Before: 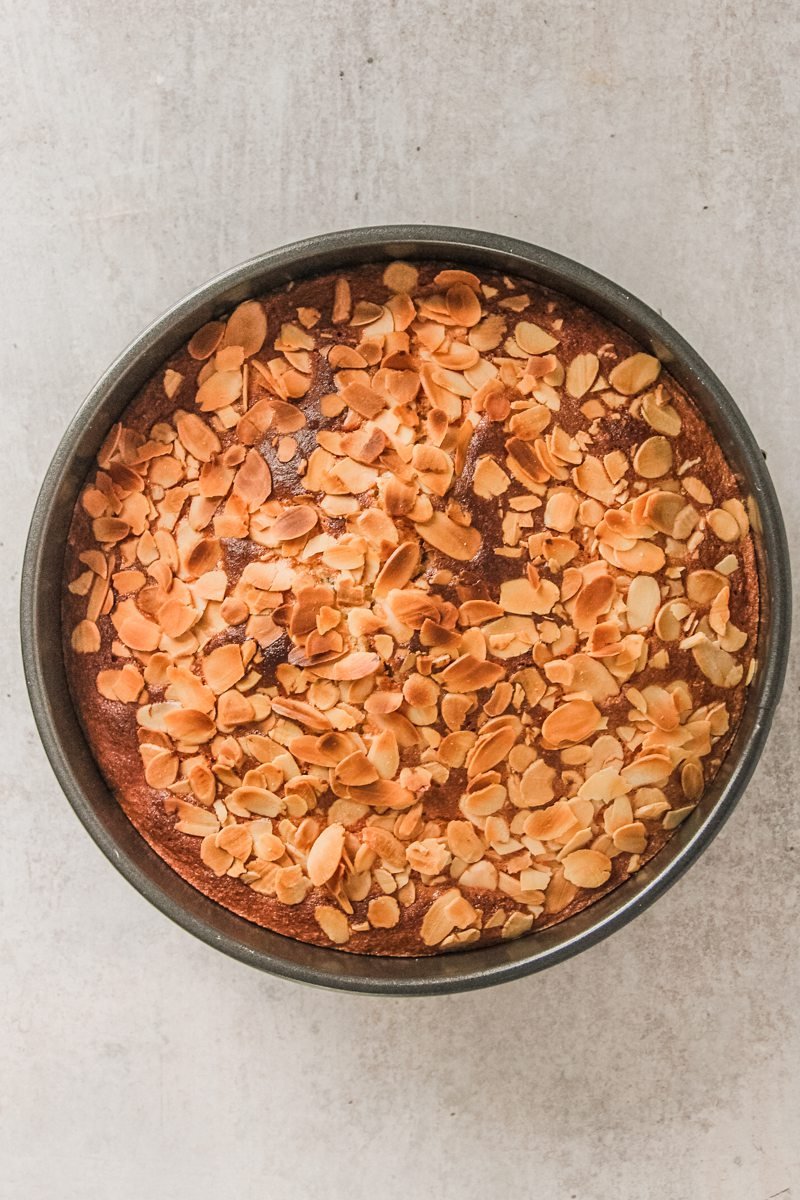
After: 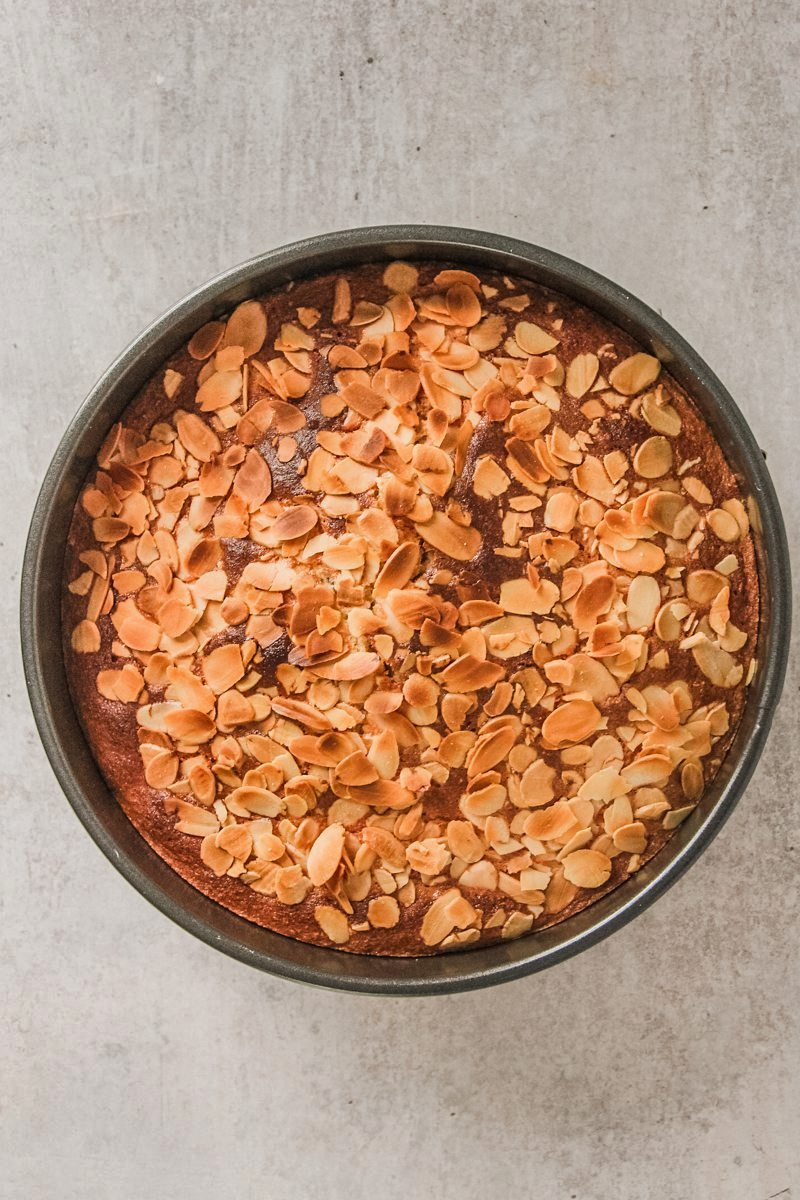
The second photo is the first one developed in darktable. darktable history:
shadows and highlights: shadows 5, soften with gaussian
